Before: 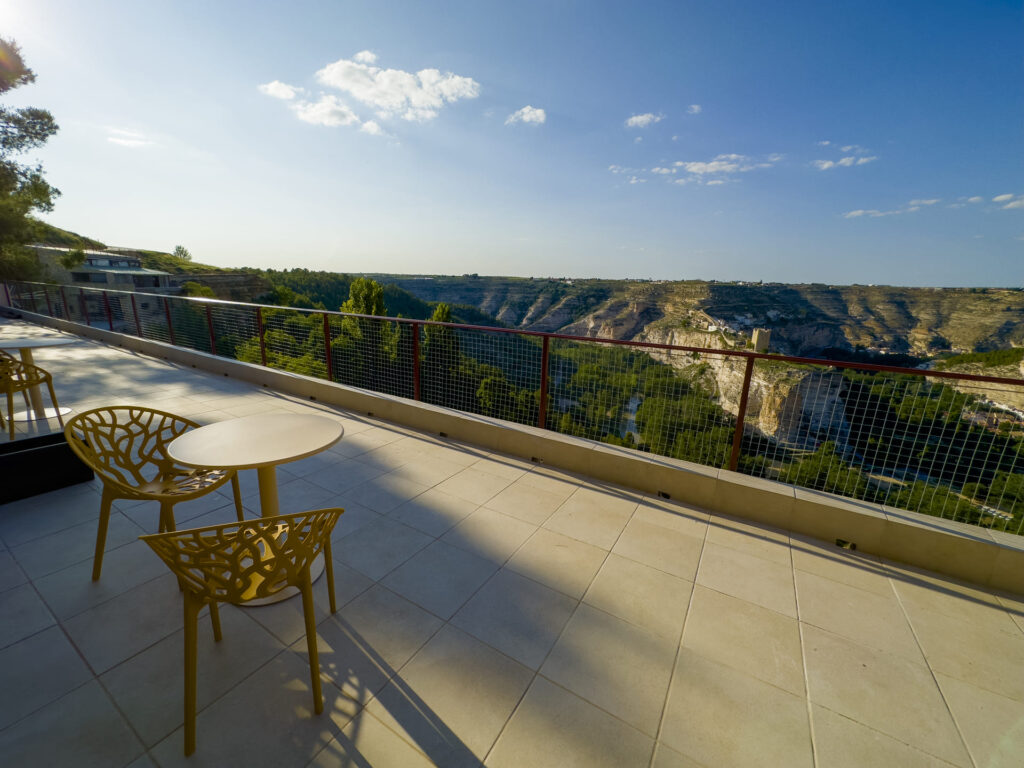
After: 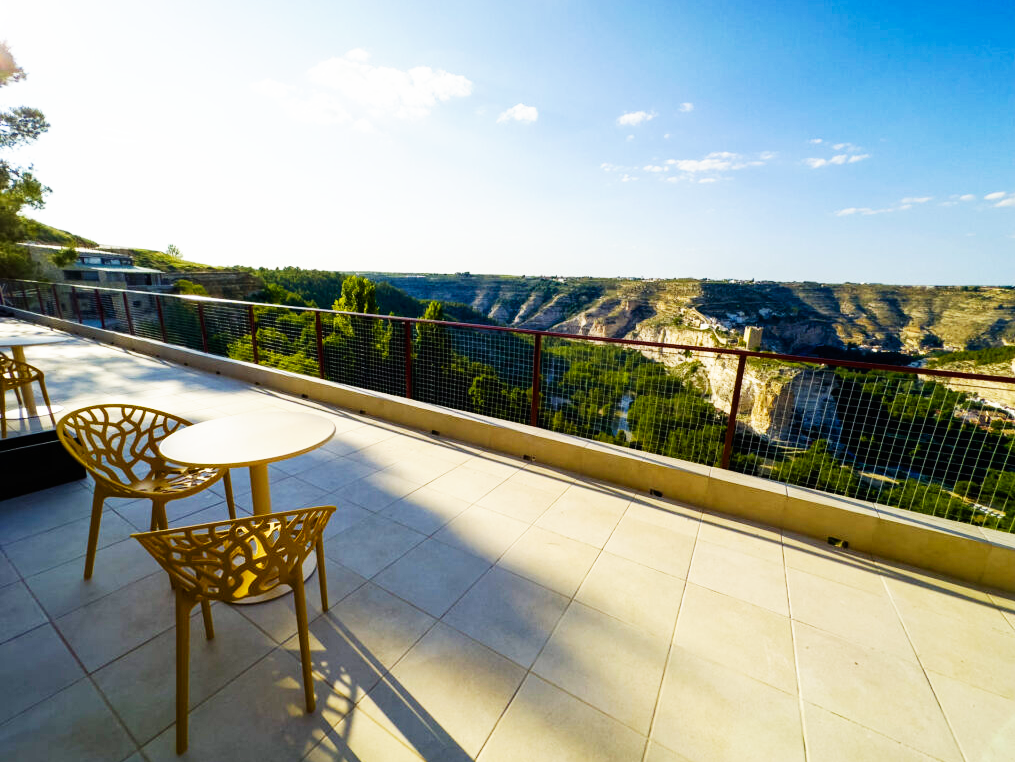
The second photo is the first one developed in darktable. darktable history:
base curve: curves: ch0 [(0, 0) (0.007, 0.004) (0.027, 0.03) (0.046, 0.07) (0.207, 0.54) (0.442, 0.872) (0.673, 0.972) (1, 1)], preserve colors none
crop and rotate: left 0.849%, top 0.354%, bottom 0.345%
